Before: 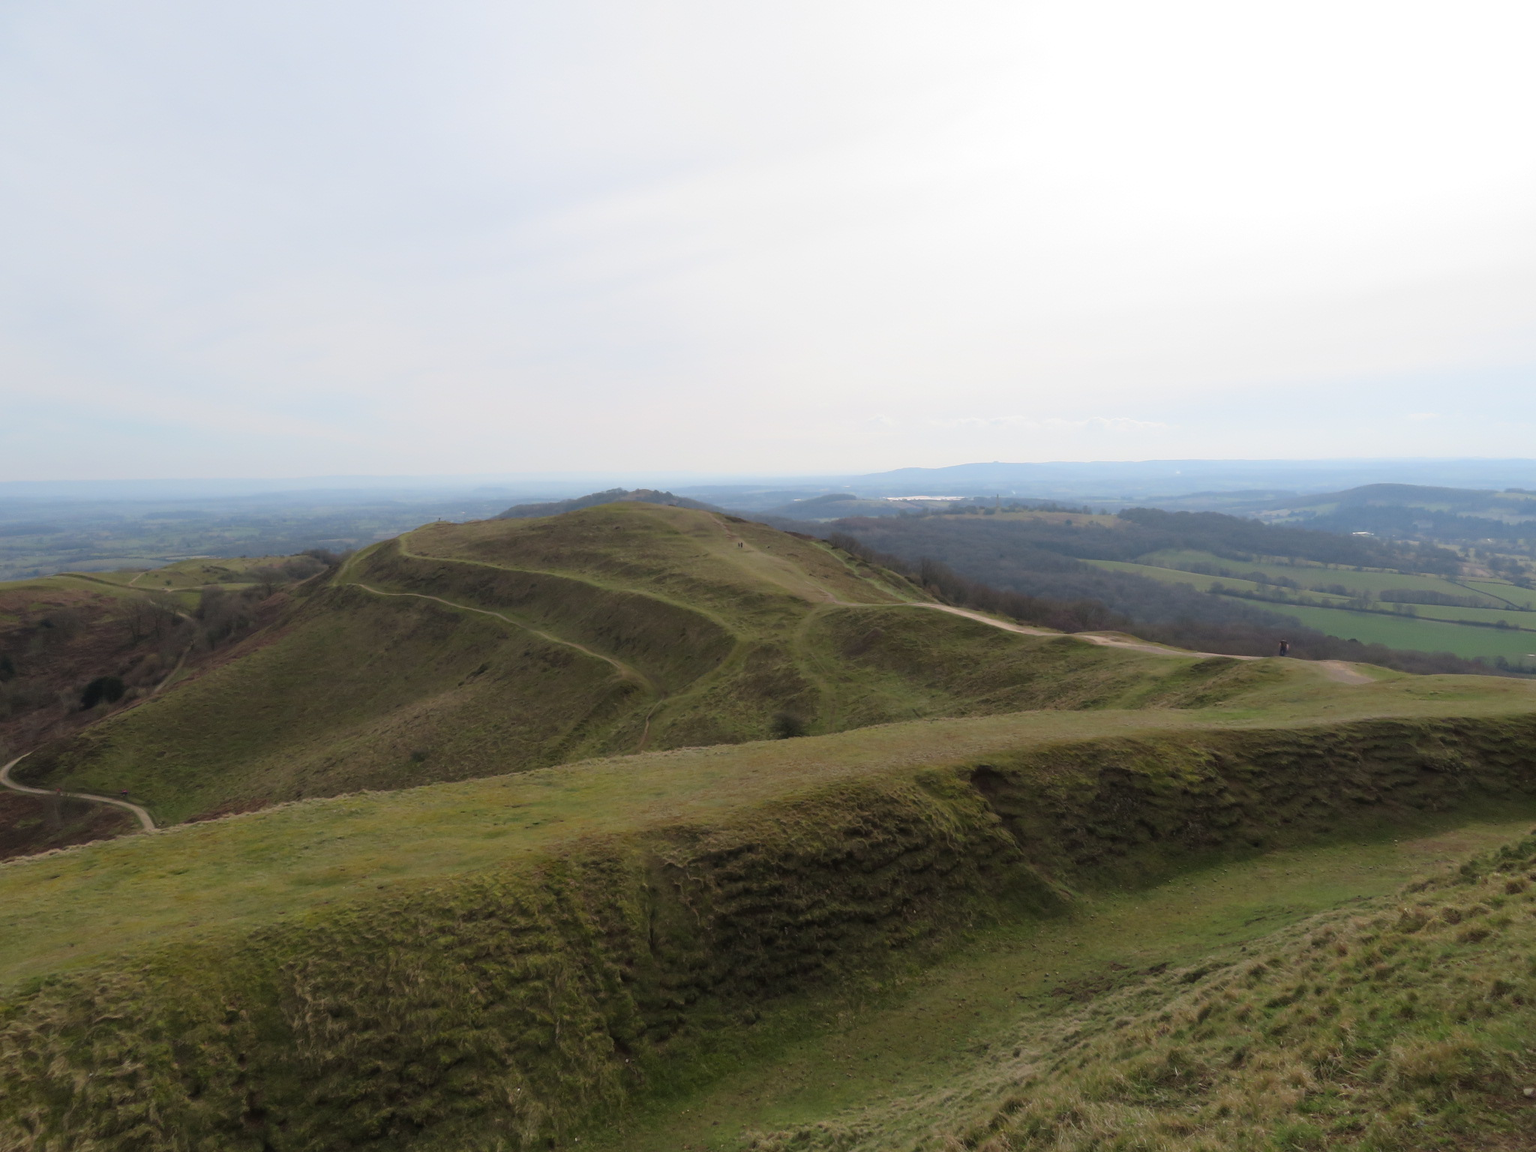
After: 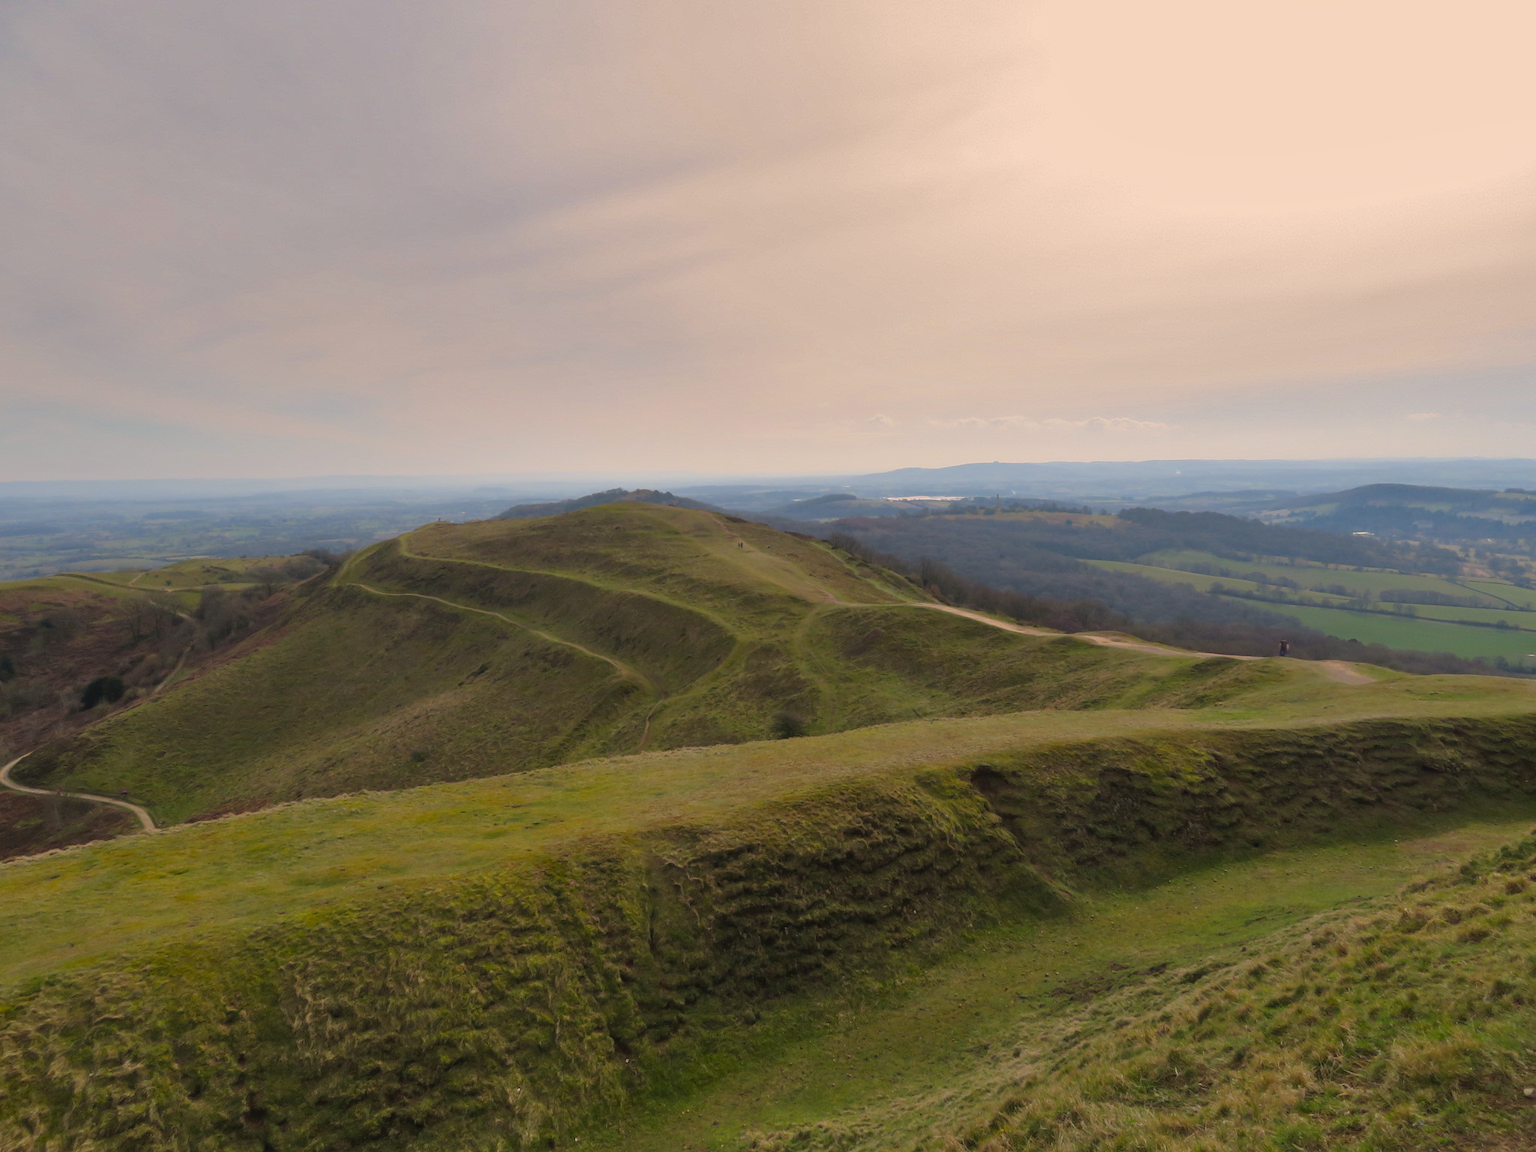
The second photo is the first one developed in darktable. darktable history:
color balance rgb: highlights gain › chroma 2.898%, highlights gain › hue 61.52°, perceptual saturation grading › global saturation 25.057%
shadows and highlights: white point adjustment -3.46, highlights -63.82, soften with gaussian
